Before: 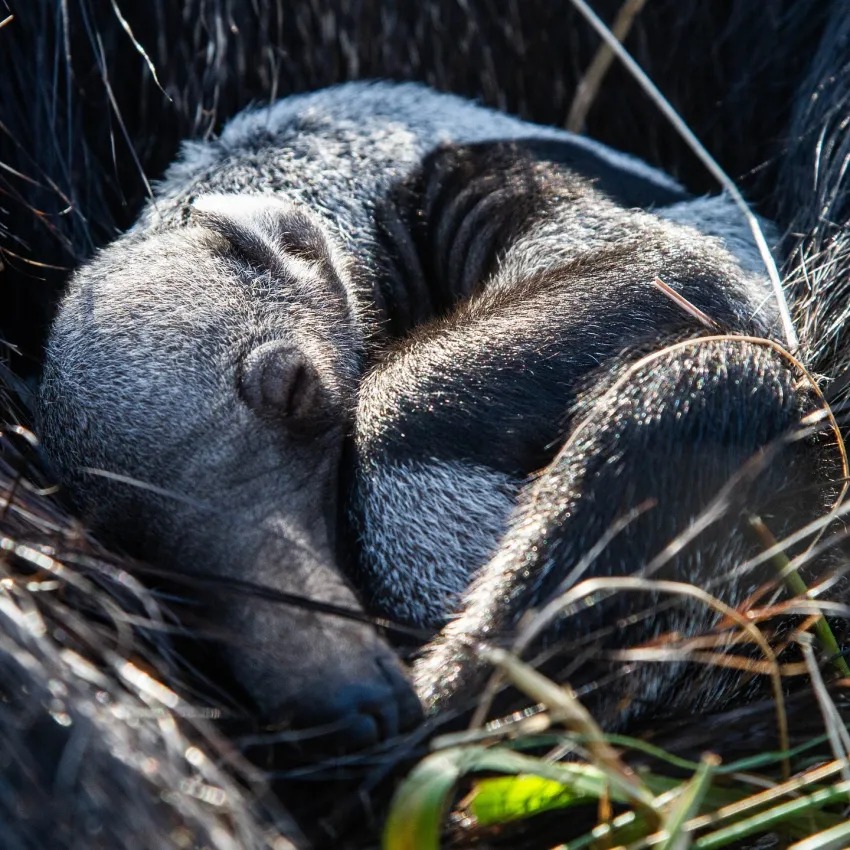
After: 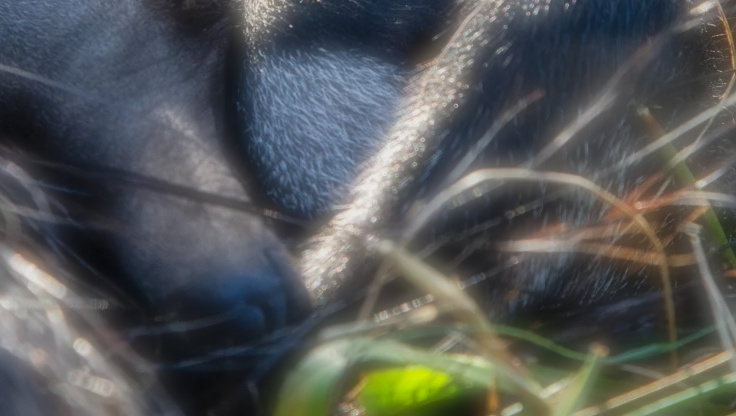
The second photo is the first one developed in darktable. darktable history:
shadows and highlights: on, module defaults
soften: on, module defaults
crop and rotate: left 13.306%, top 48.129%, bottom 2.928%
